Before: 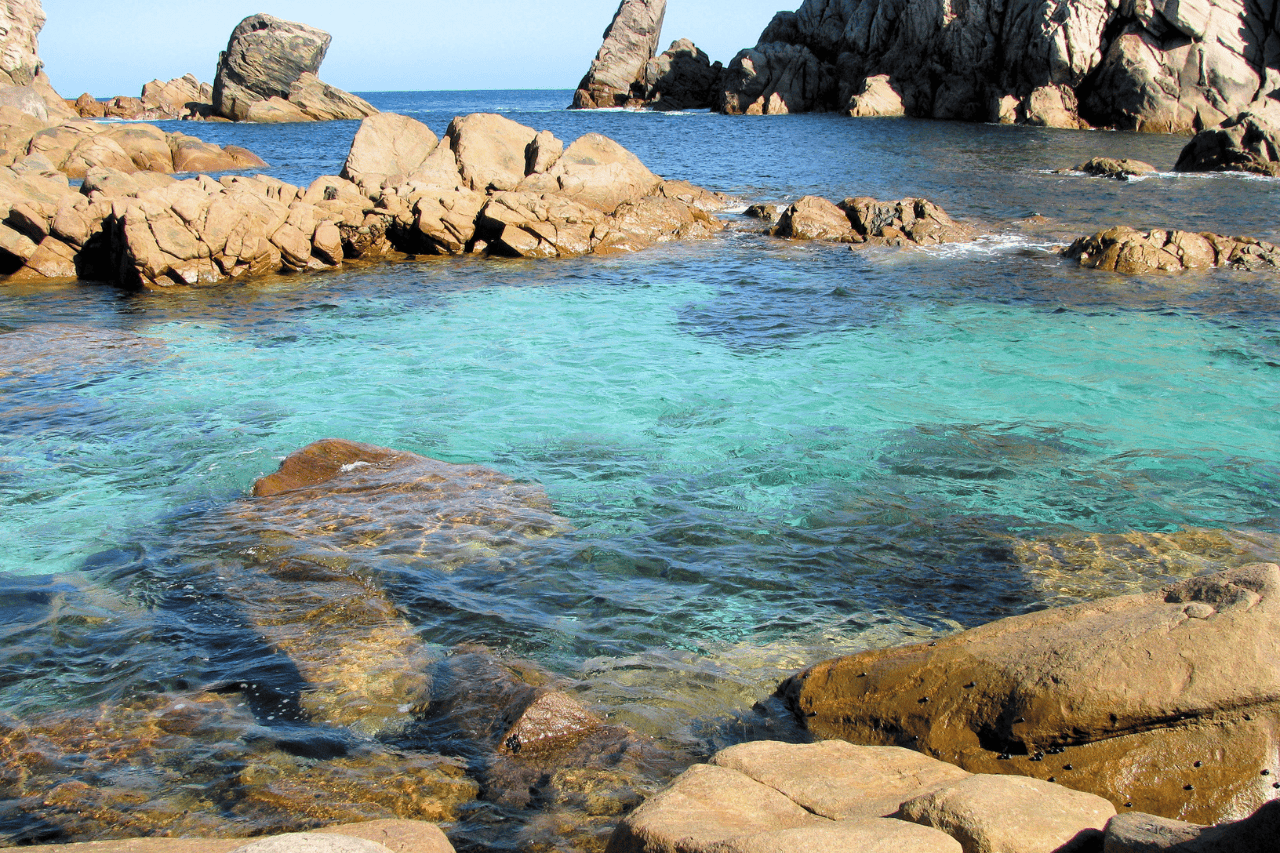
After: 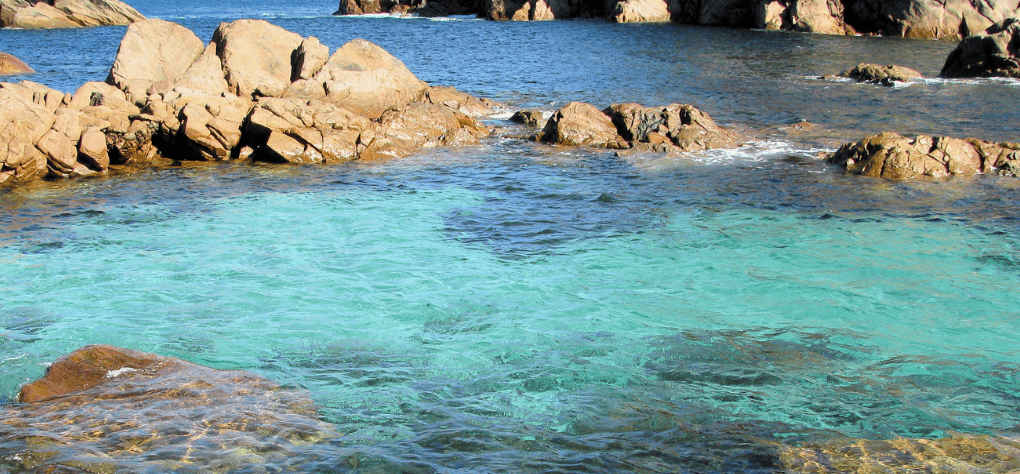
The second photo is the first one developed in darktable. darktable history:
crop: left 18.359%, top 11.069%, right 1.919%, bottom 33.342%
